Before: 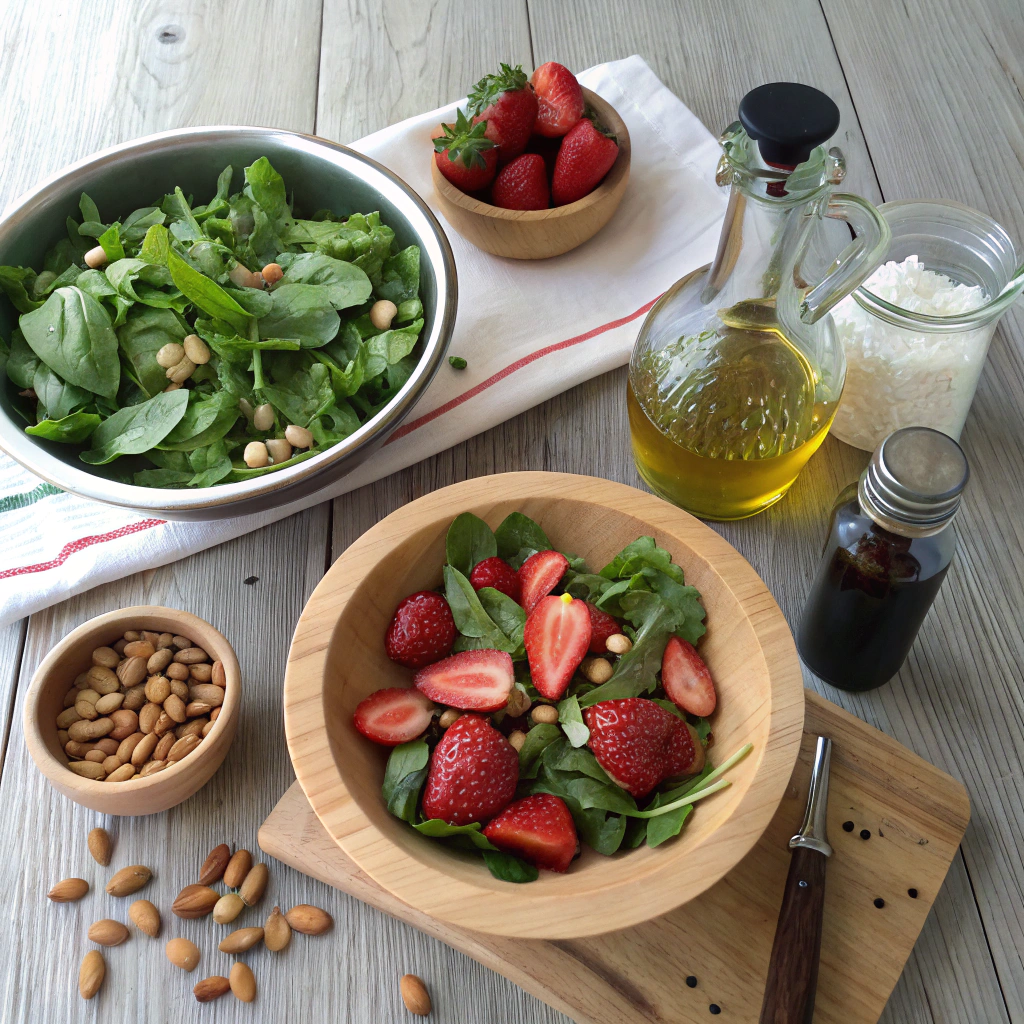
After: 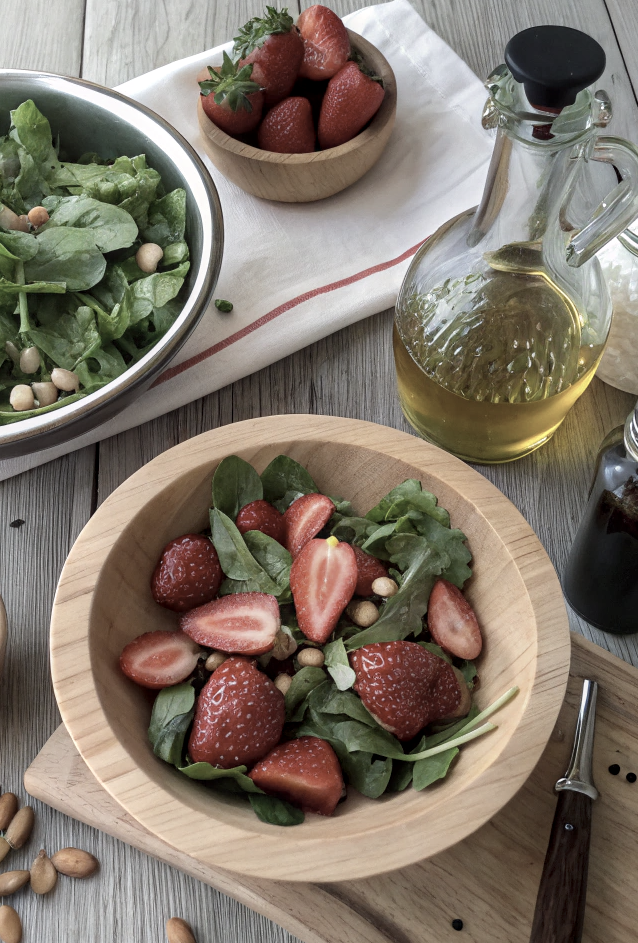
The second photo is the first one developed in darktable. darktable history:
color correction: saturation 0.57
local contrast: on, module defaults
crop and rotate: left 22.918%, top 5.629%, right 14.711%, bottom 2.247%
